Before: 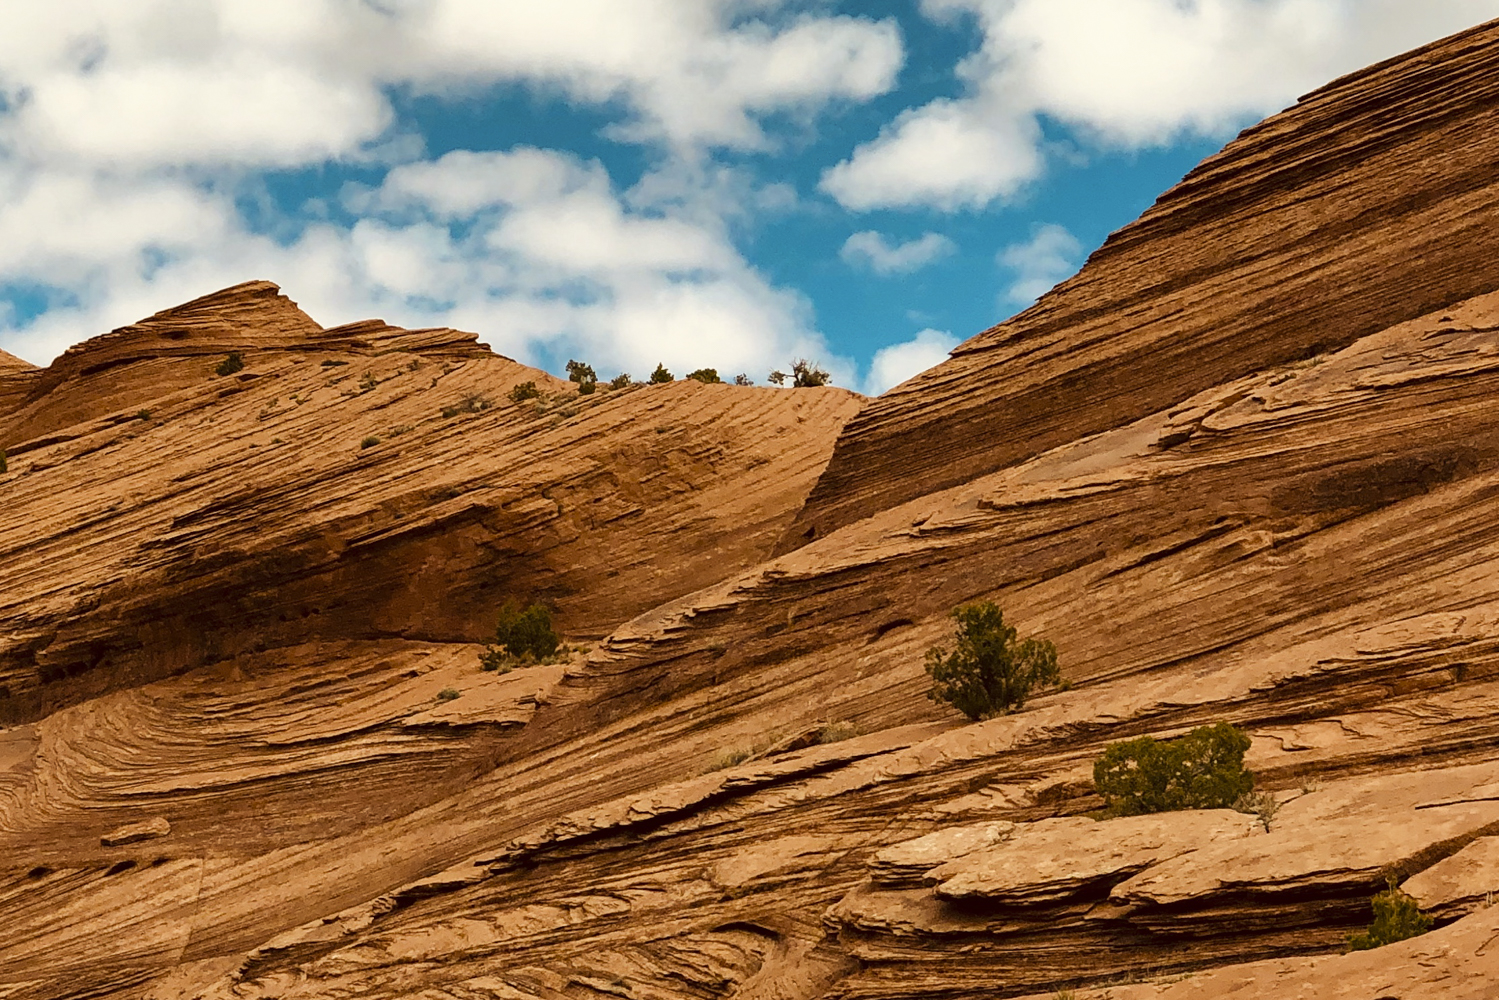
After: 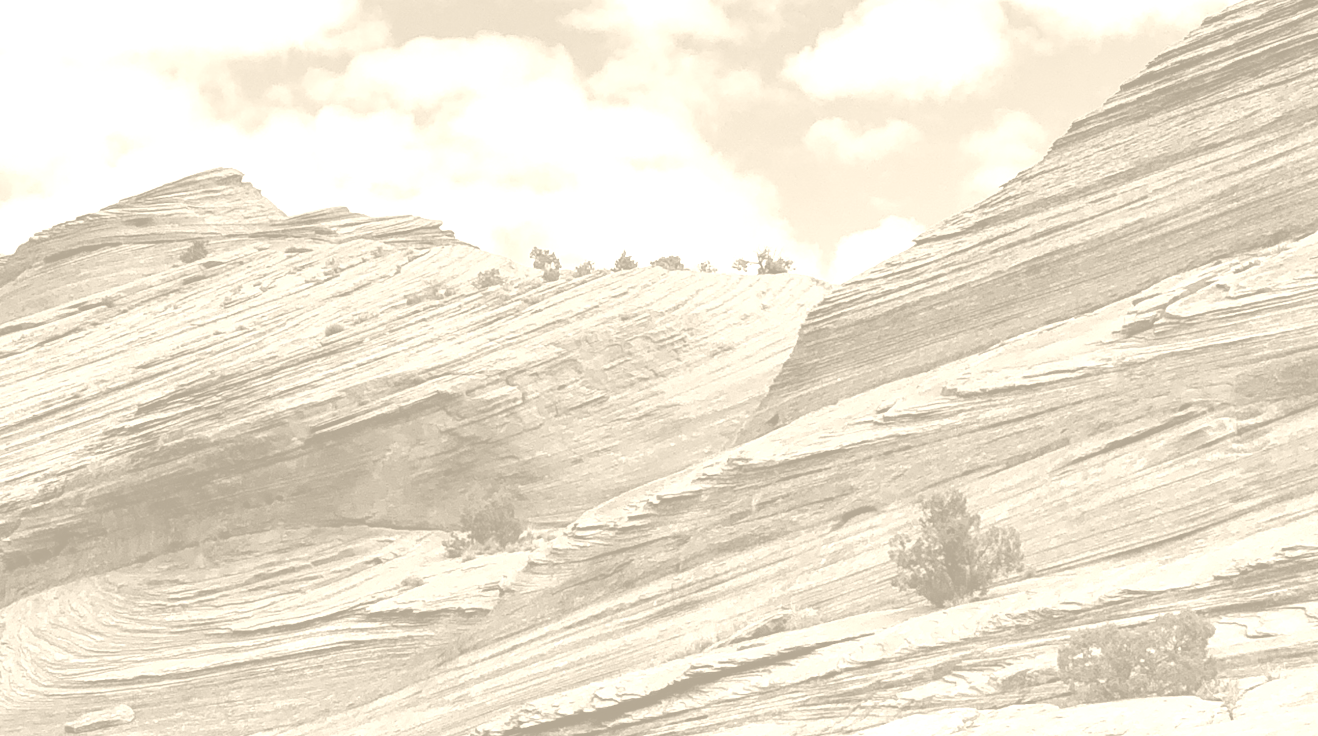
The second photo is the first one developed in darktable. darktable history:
crop and rotate: left 2.425%, top 11.305%, right 9.6%, bottom 15.08%
colorize: hue 36°, saturation 71%, lightness 80.79%
